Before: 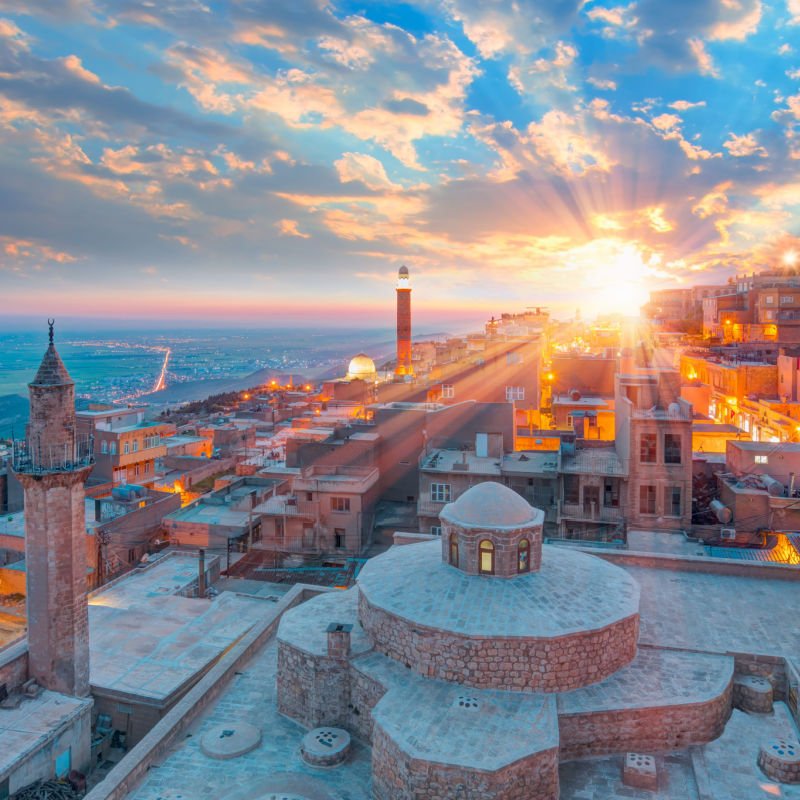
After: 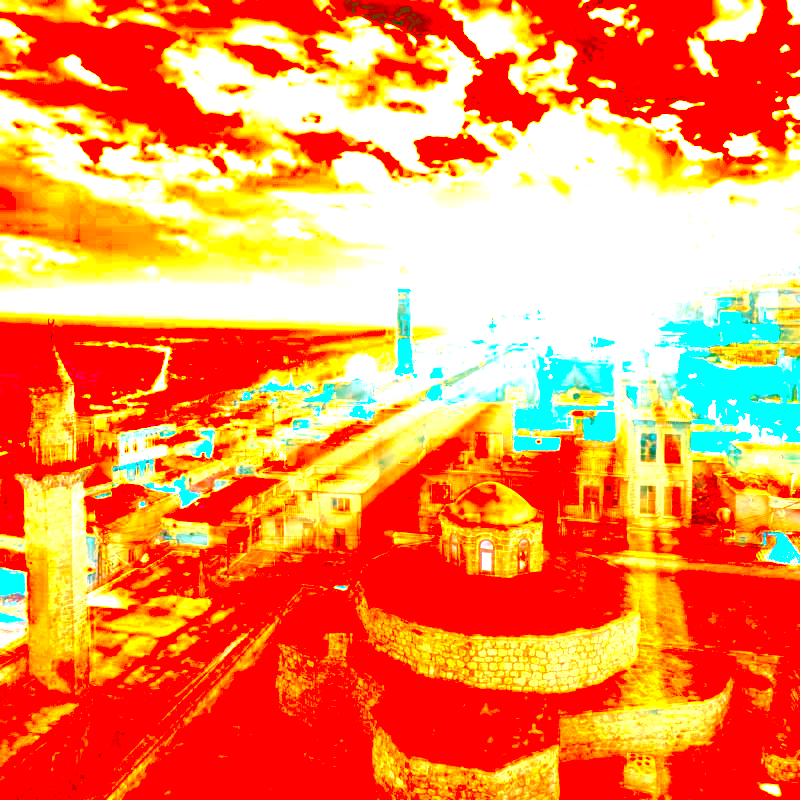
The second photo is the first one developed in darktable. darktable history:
color zones: curves: ch0 [(0.018, 0.548) (0.197, 0.654) (0.425, 0.447) (0.605, 0.658) (0.732, 0.579)]; ch1 [(0.105, 0.531) (0.224, 0.531) (0.386, 0.39) (0.618, 0.456) (0.732, 0.456) (0.956, 0.421)]; ch2 [(0.039, 0.583) (0.215, 0.465) (0.399, 0.544) (0.465, 0.548) (0.614, 0.447) (0.724, 0.43) (0.882, 0.623) (0.956, 0.632)]
exposure: exposure 2.191 EV, compensate exposure bias true, compensate highlight preservation false
color correction: highlights a* -39.3, highlights b* -39.43, shadows a* -39.42, shadows b* -39.69, saturation -2.95
